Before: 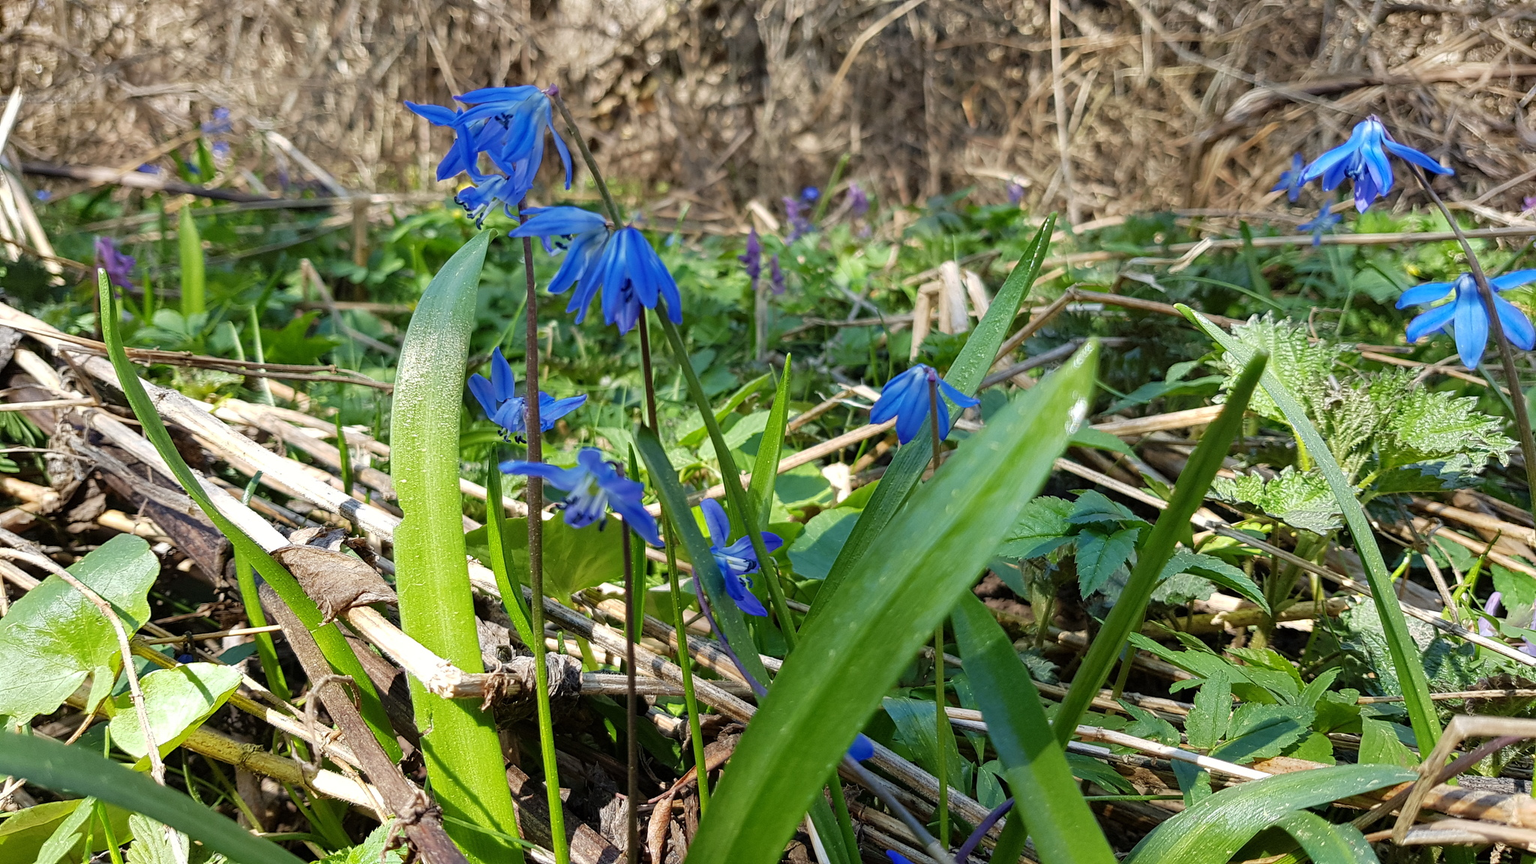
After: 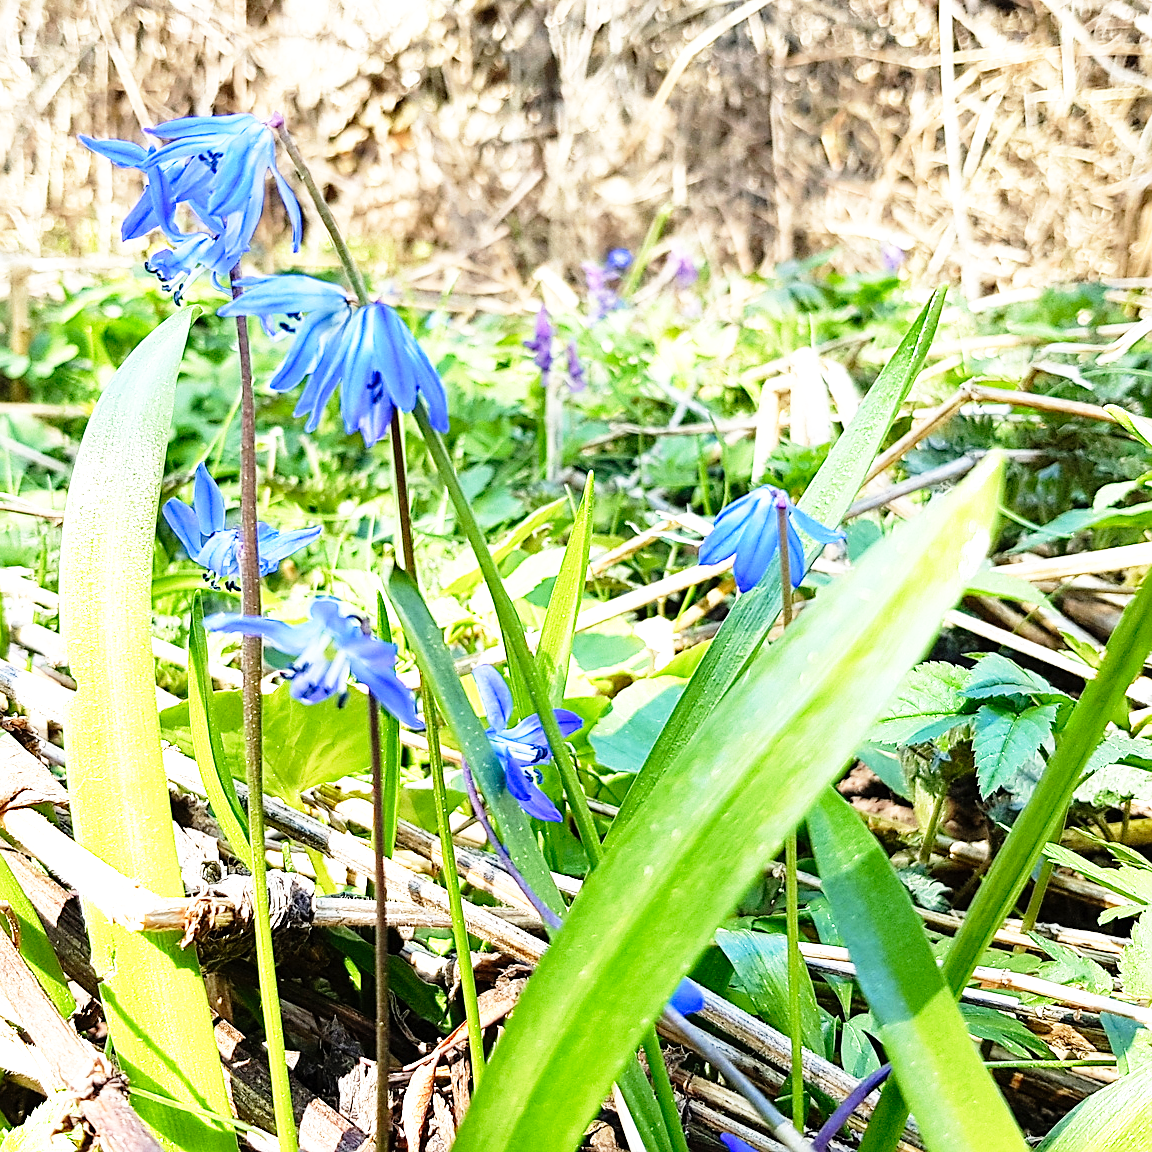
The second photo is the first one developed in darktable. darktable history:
crop and rotate: left 22.516%, right 21.234%
base curve: curves: ch0 [(0, 0) (0.012, 0.01) (0.073, 0.168) (0.31, 0.711) (0.645, 0.957) (1, 1)], preserve colors none
exposure: exposure 0.921 EV, compensate highlight preservation false
sharpen: on, module defaults
